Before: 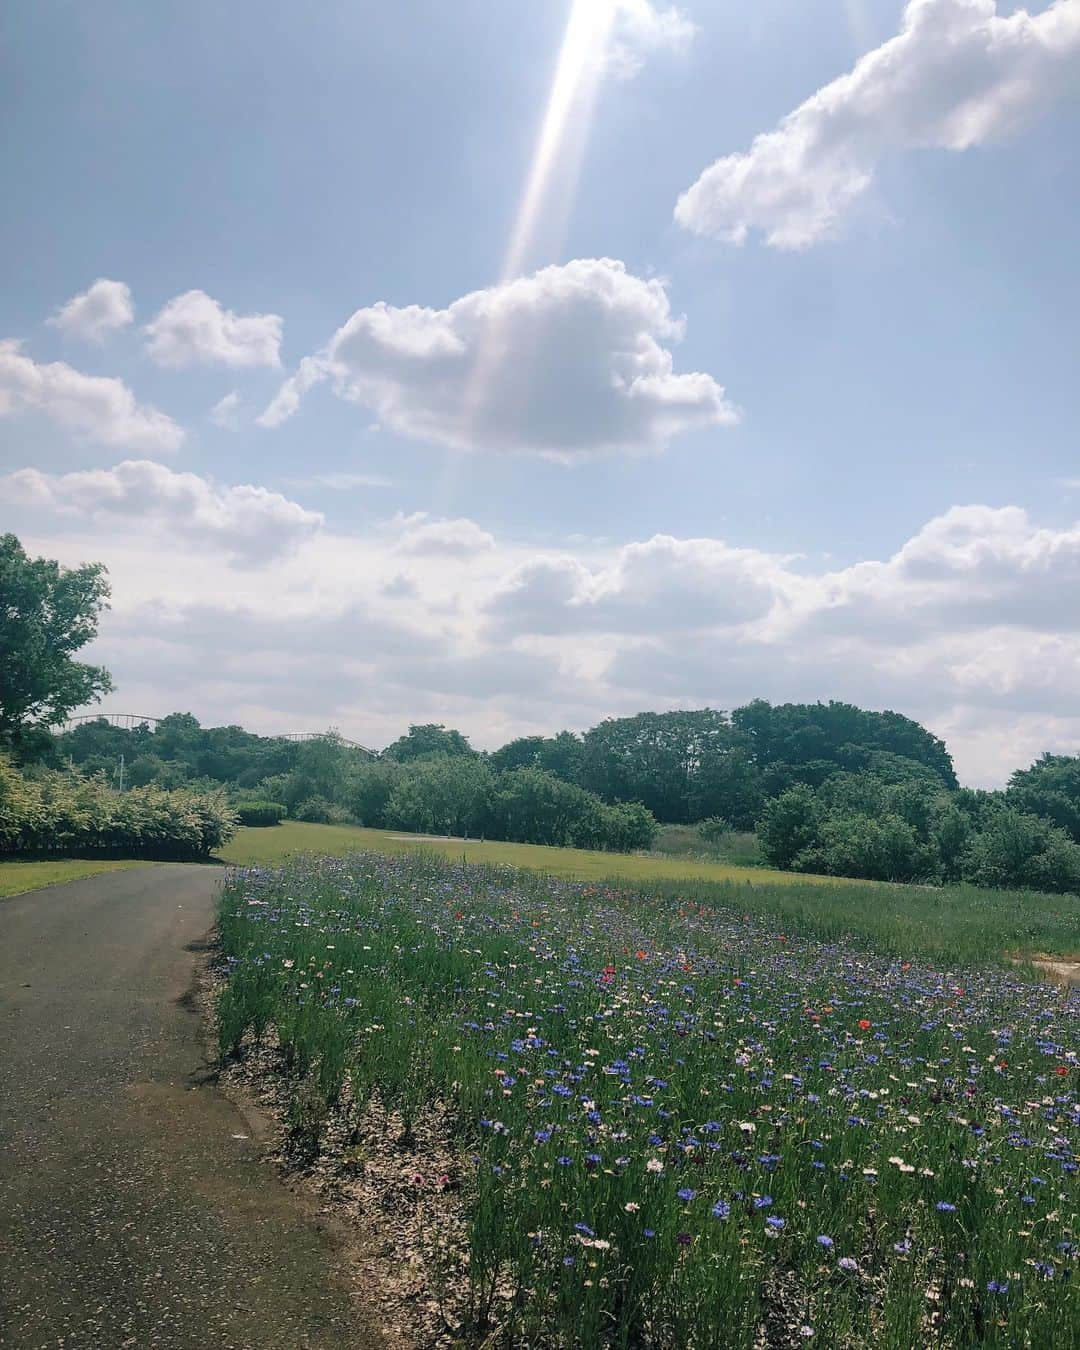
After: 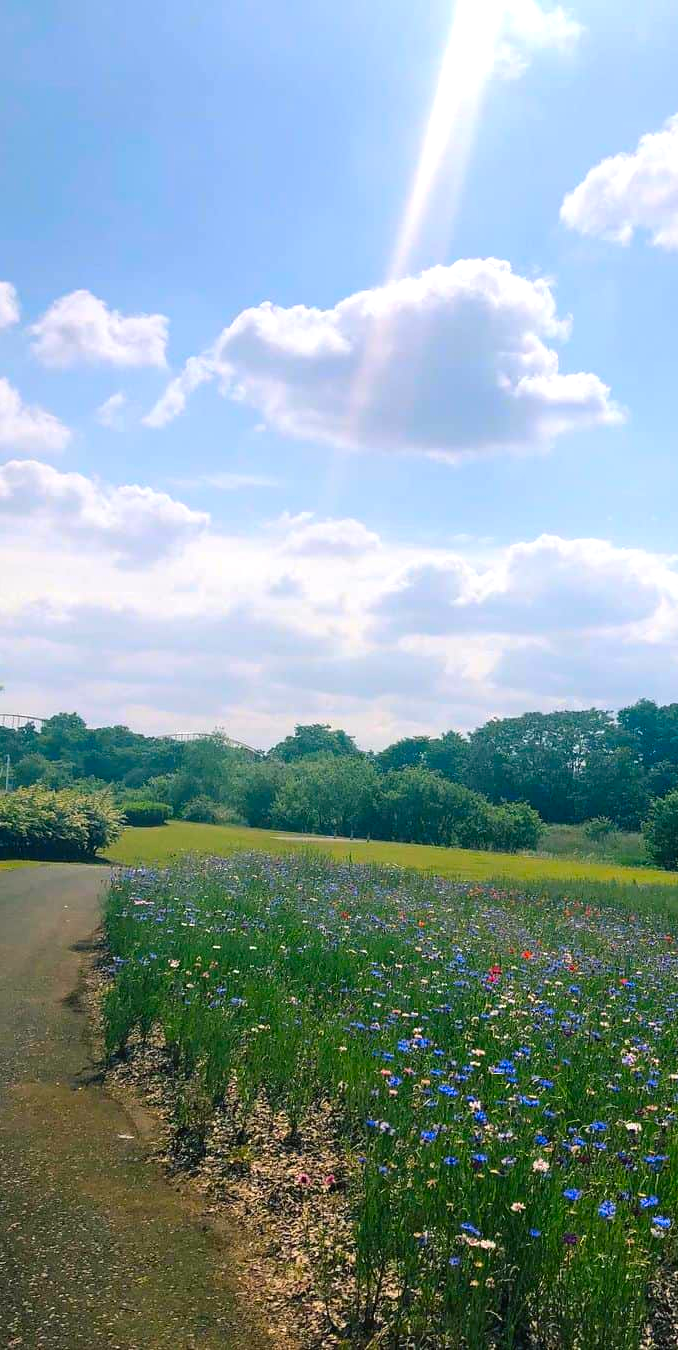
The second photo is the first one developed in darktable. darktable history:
exposure: black level correction 0, exposure 0.3 EV, compensate highlight preservation false
crop: left 10.644%, right 26.528%
color contrast: green-magenta contrast 1.55, blue-yellow contrast 1.83
